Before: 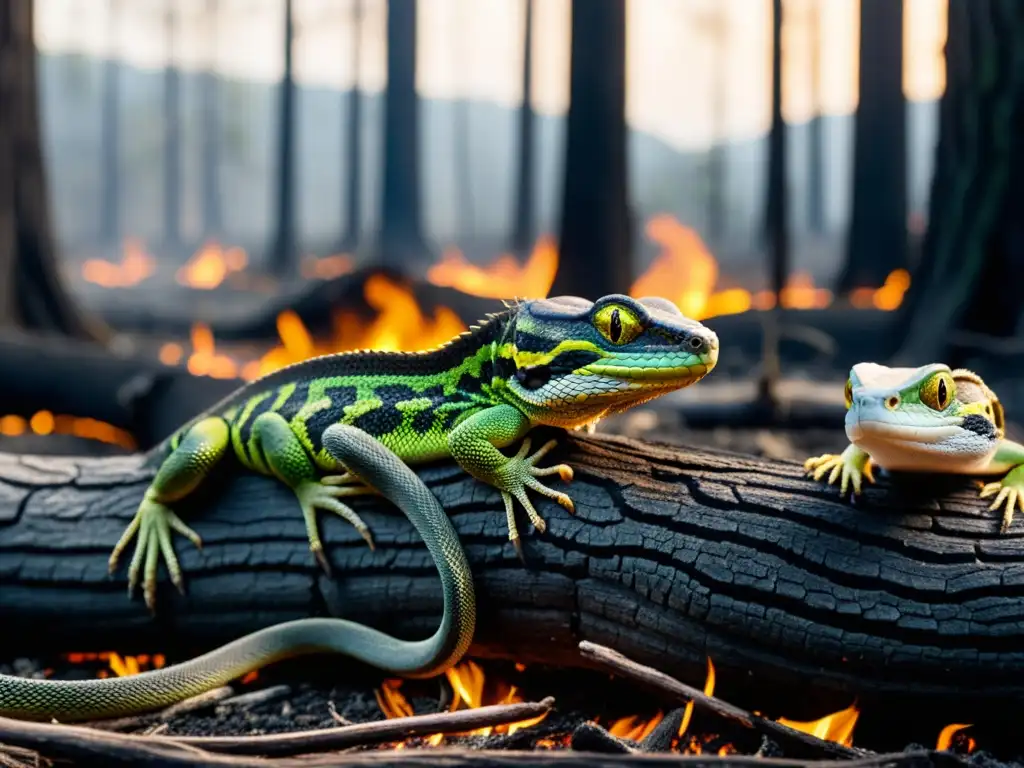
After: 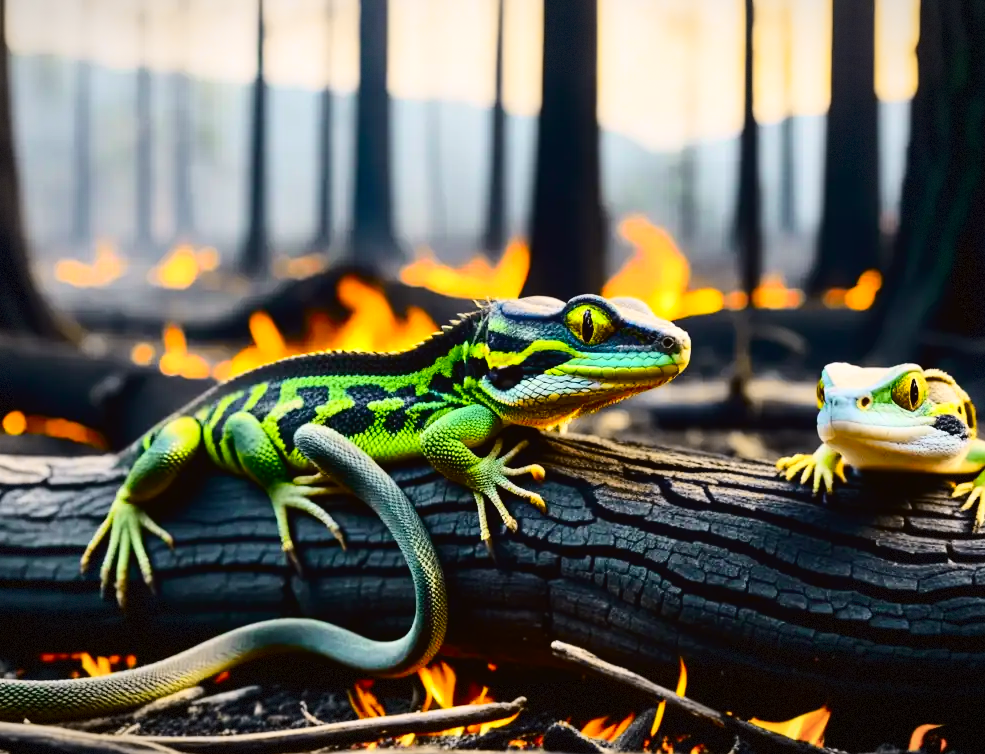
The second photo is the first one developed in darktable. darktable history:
crop and rotate: left 2.739%, right 1.058%, bottom 1.765%
vignetting: fall-off start 97.54%, fall-off radius 99.67%, width/height ratio 1.36, dithering 8-bit output
tone curve: curves: ch0 [(0.003, 0.023) (0.071, 0.052) (0.236, 0.197) (0.466, 0.557) (0.631, 0.764) (0.806, 0.906) (1, 1)]; ch1 [(0, 0) (0.262, 0.227) (0.417, 0.386) (0.469, 0.467) (0.502, 0.51) (0.528, 0.521) (0.573, 0.555) (0.605, 0.621) (0.644, 0.671) (0.686, 0.728) (0.994, 0.987)]; ch2 [(0, 0) (0.262, 0.188) (0.385, 0.353) (0.427, 0.424) (0.495, 0.502) (0.531, 0.555) (0.583, 0.632) (0.644, 0.748) (1, 1)], color space Lab, independent channels, preserve colors none
